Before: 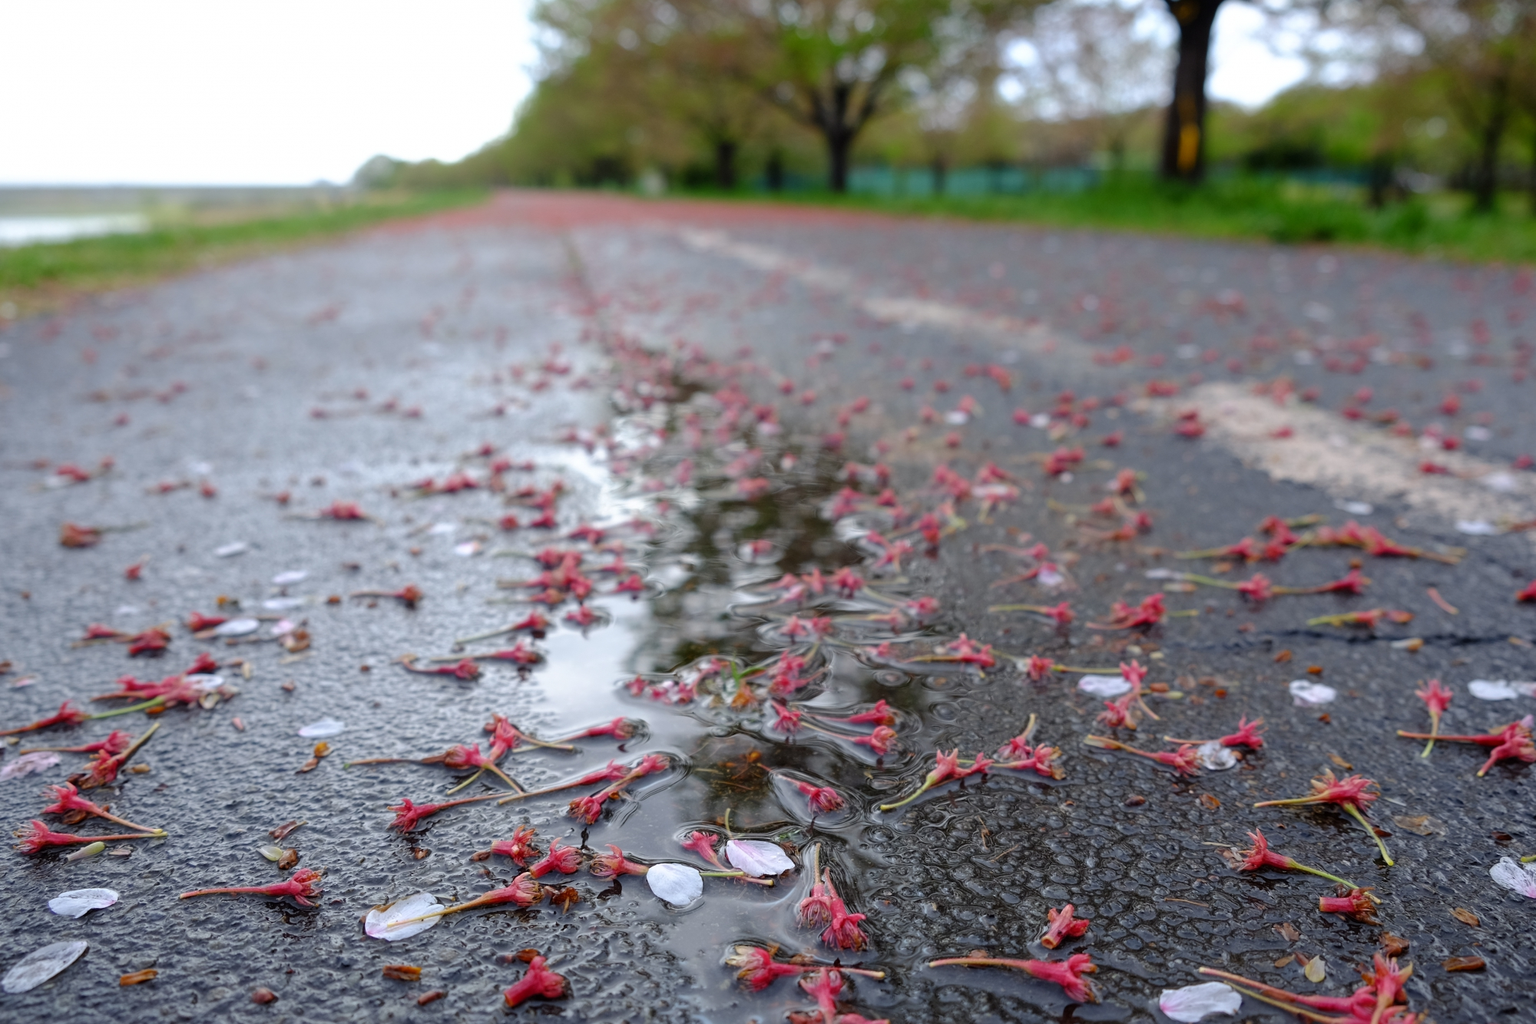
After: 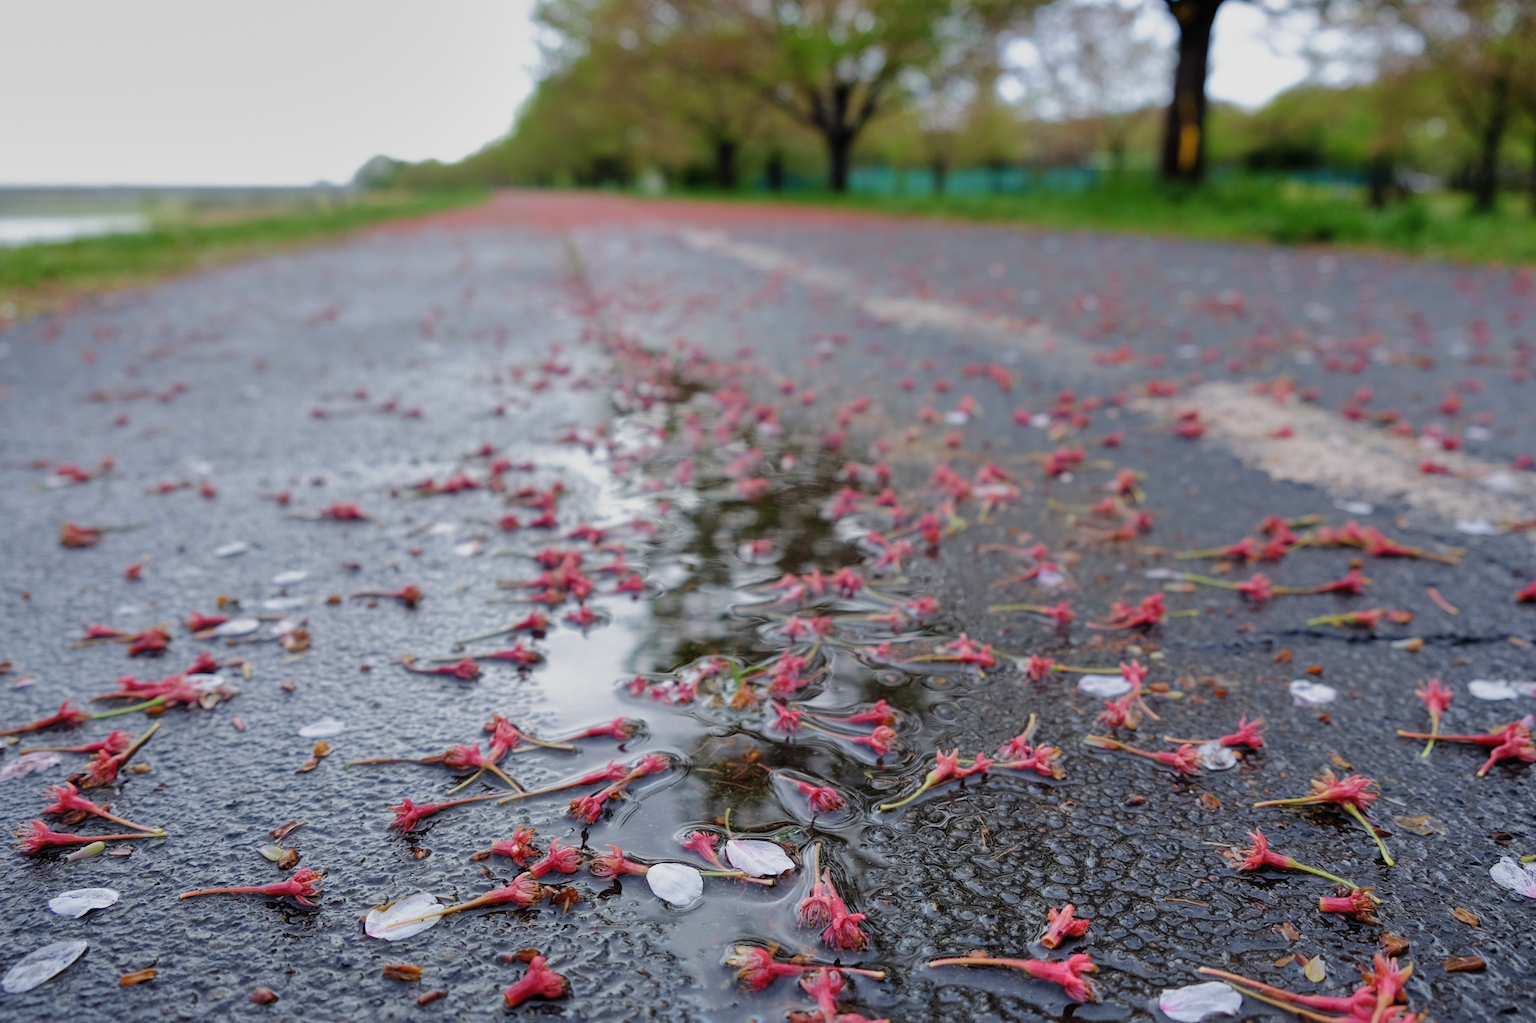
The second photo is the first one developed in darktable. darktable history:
shadows and highlights: soften with gaussian
filmic rgb: black relative exposure -9.46 EV, white relative exposure 3.02 EV, hardness 6.1, color science v5 (2021), contrast in shadows safe, contrast in highlights safe
velvia: on, module defaults
